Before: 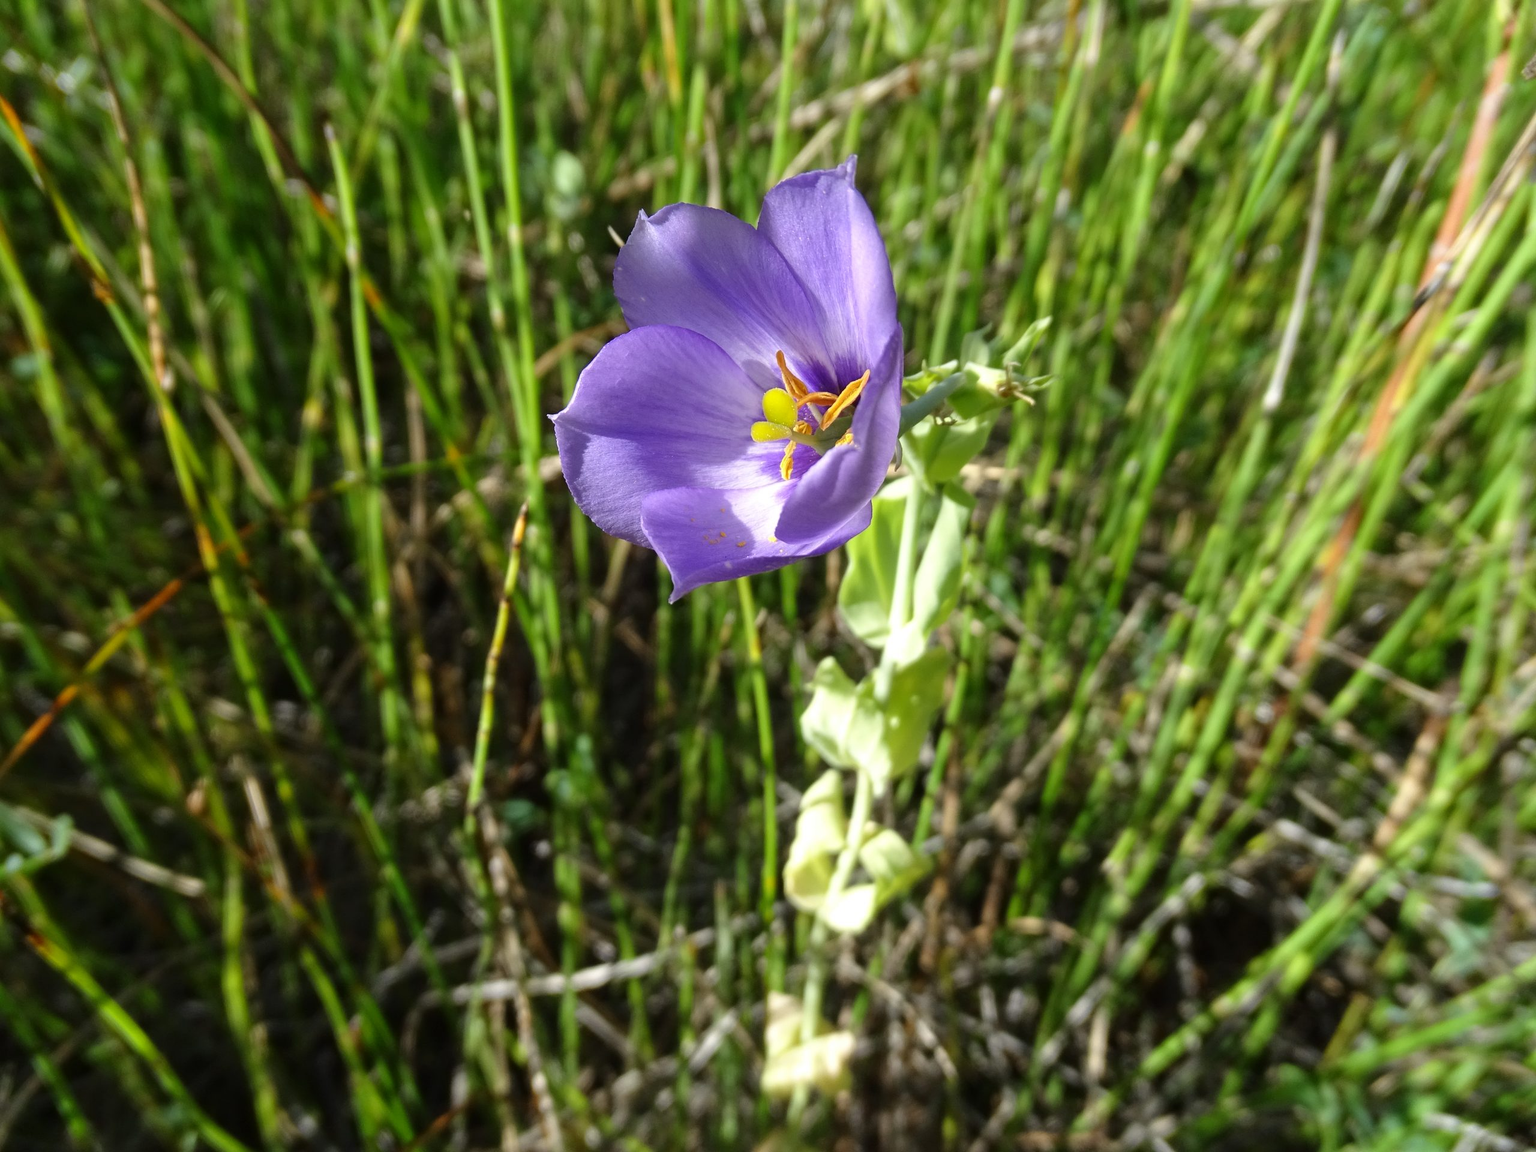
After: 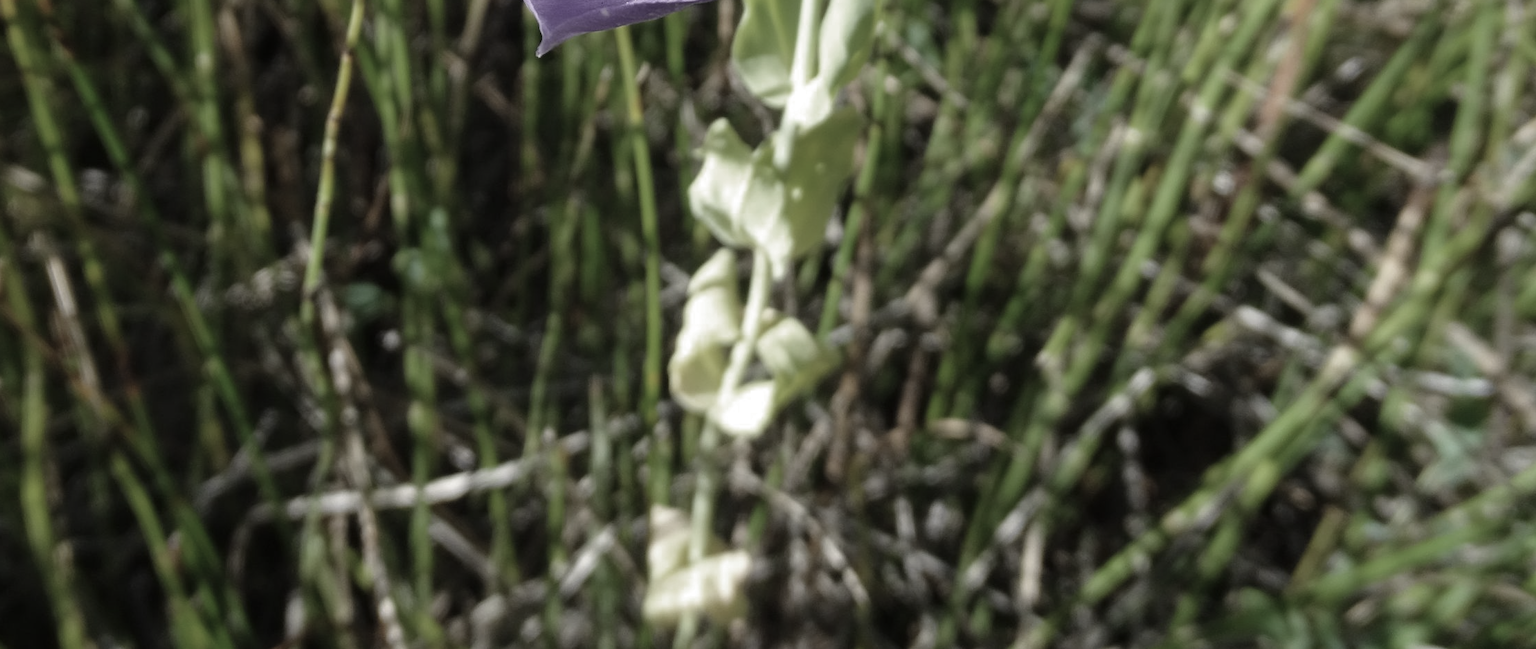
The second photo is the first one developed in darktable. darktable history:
crop and rotate: left 13.306%, top 48.129%, bottom 2.928%
color zones: curves: ch0 [(0, 0.487) (0.241, 0.395) (0.434, 0.373) (0.658, 0.412) (0.838, 0.487)]; ch1 [(0, 0) (0.053, 0.053) (0.211, 0.202) (0.579, 0.259) (0.781, 0.241)]
exposure: compensate highlight preservation false
